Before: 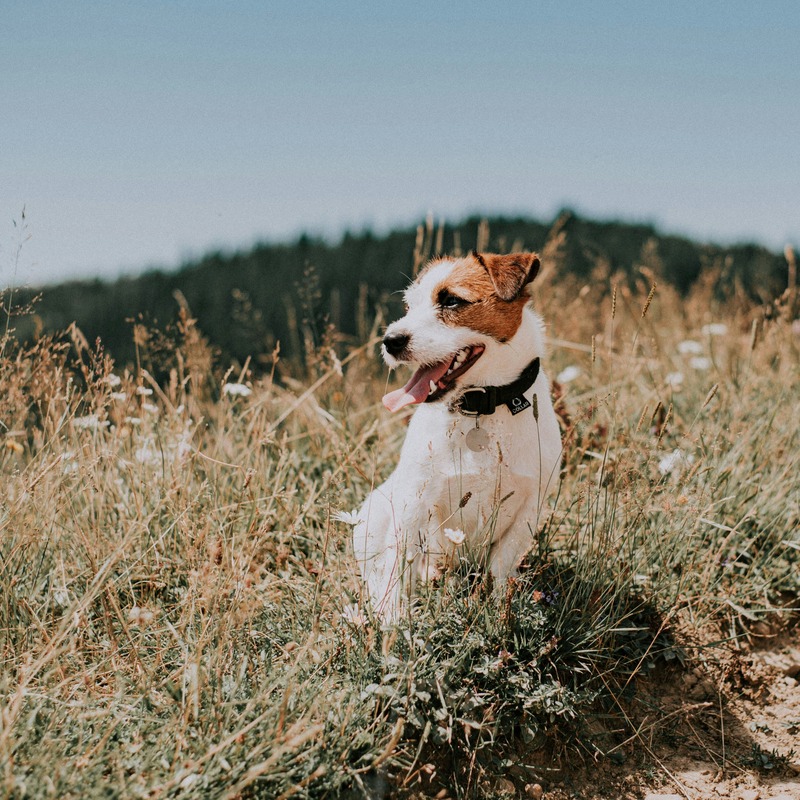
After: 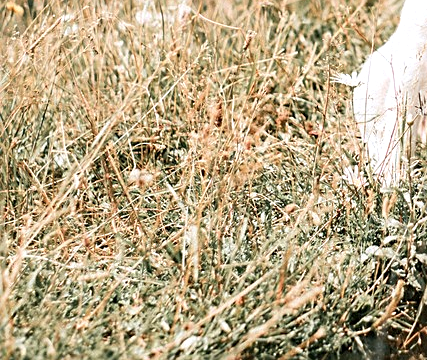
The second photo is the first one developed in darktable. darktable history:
sharpen: on, module defaults
exposure: exposure 0.781 EV, compensate highlight preservation false
crop and rotate: top 54.778%, right 46.61%, bottom 0.159%
